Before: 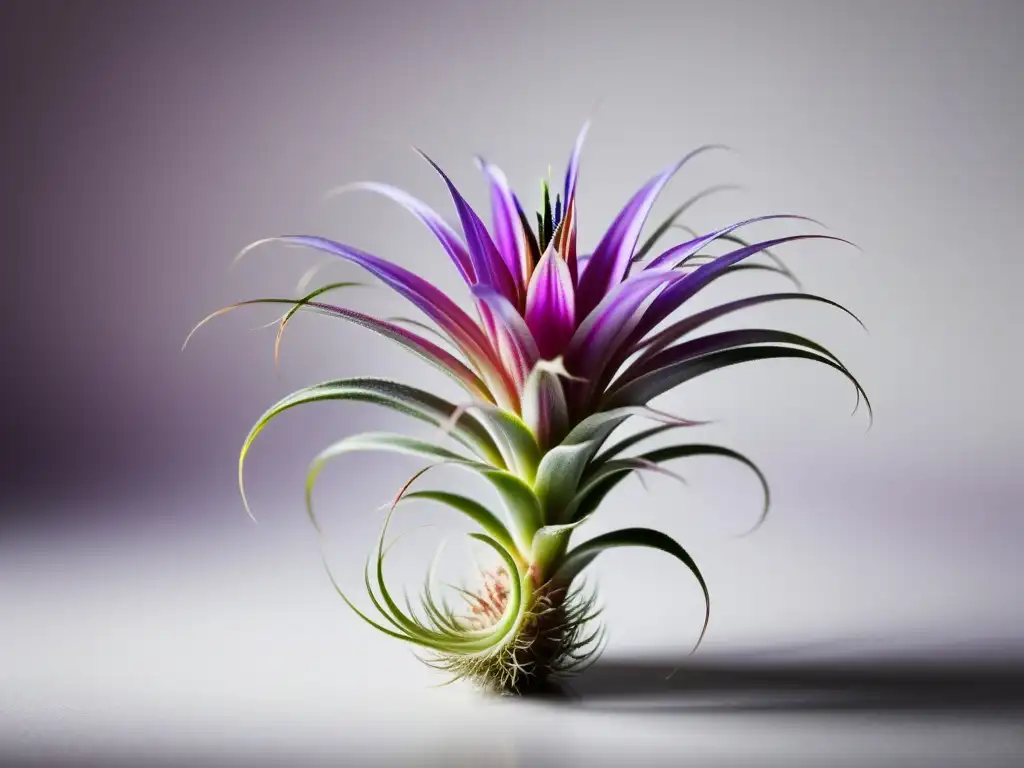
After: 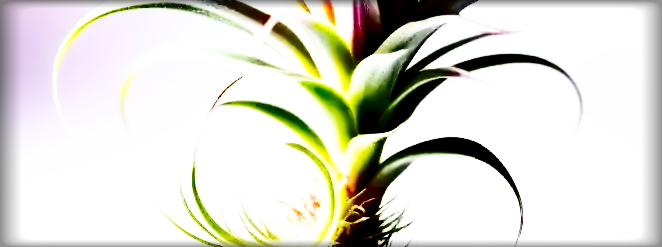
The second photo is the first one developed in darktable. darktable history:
exposure: black level correction 0.011, exposure 0.7 EV, compensate exposure bias true, compensate highlight preservation false
crop: left 18.205%, top 50.928%, right 17.08%, bottom 16.79%
contrast brightness saturation: contrast 0.242, brightness -0.241, saturation 0.145
base curve: curves: ch0 [(0, 0) (0.007, 0.004) (0.027, 0.03) (0.046, 0.07) (0.207, 0.54) (0.442, 0.872) (0.673, 0.972) (1, 1)], preserve colors none
contrast equalizer: octaves 7, y [[0.5 ×6], [0.5 ×6], [0.5 ×6], [0, 0.033, 0.067, 0.1, 0.133, 0.167], [0, 0.05, 0.1, 0.15, 0.2, 0.25]]
vignetting: fall-off start 93.56%, fall-off radius 6.32%, brightness -0.715, saturation -0.478, automatic ratio true, width/height ratio 1.332, shape 0.044
